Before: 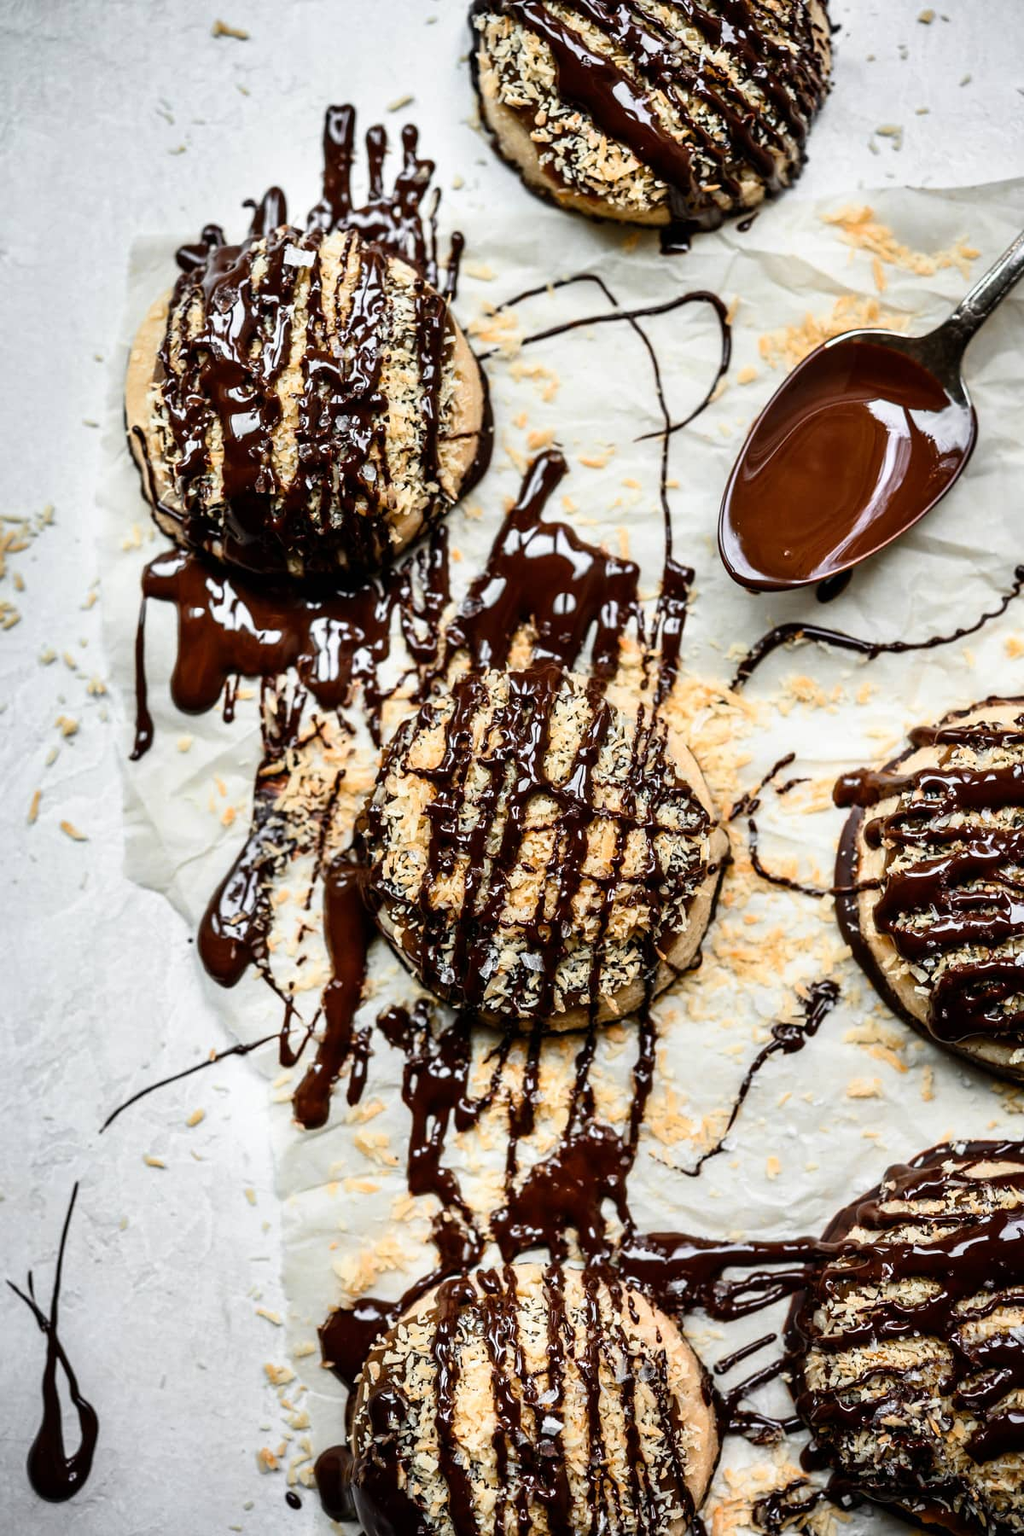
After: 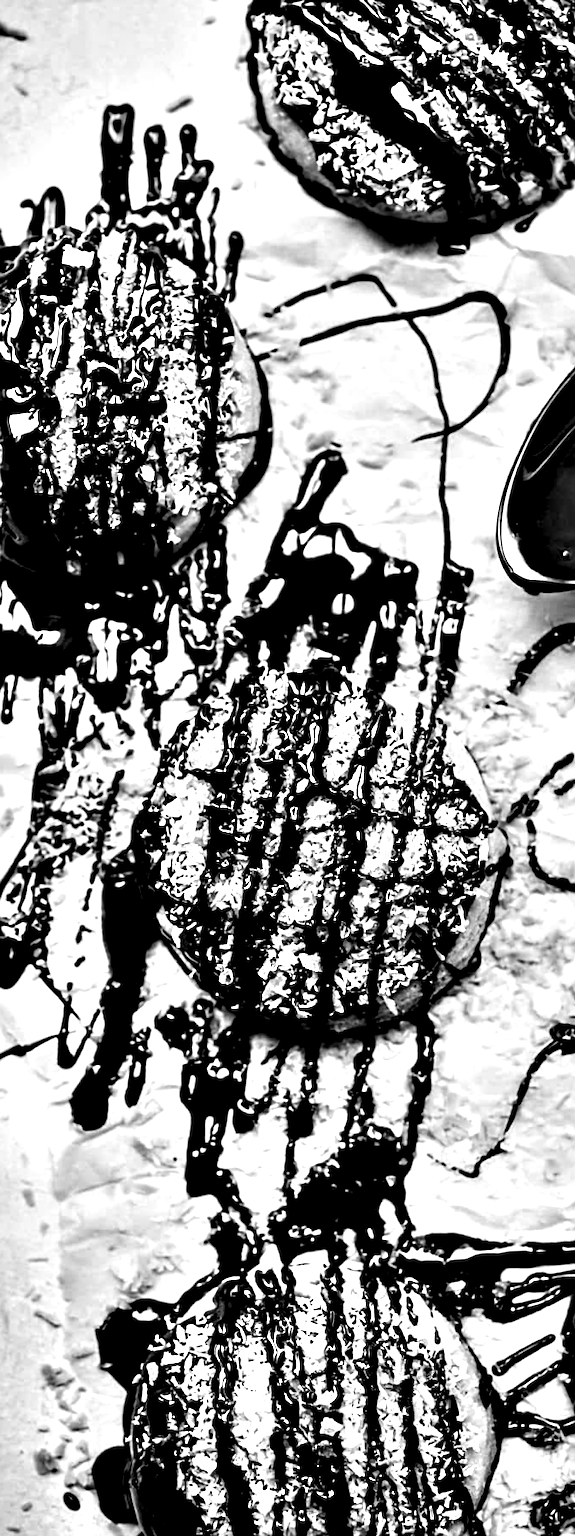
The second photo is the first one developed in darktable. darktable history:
contrast equalizer: octaves 7, y [[0.48, 0.654, 0.731, 0.706, 0.772, 0.382], [0.55 ×6], [0 ×6], [0 ×6], [0 ×6]]
sharpen: radius 2.134, amount 0.378, threshold 0.216
contrast brightness saturation: contrast 0.073, brightness 0.071, saturation 0.183
color calibration: output gray [0.253, 0.26, 0.487, 0], illuminant as shot in camera, x 0.369, y 0.382, temperature 4313.87 K
exposure: black level correction 0.001, exposure -0.121 EV, compensate exposure bias true, compensate highlight preservation false
crop: left 21.728%, right 22.067%, bottom 0.008%
